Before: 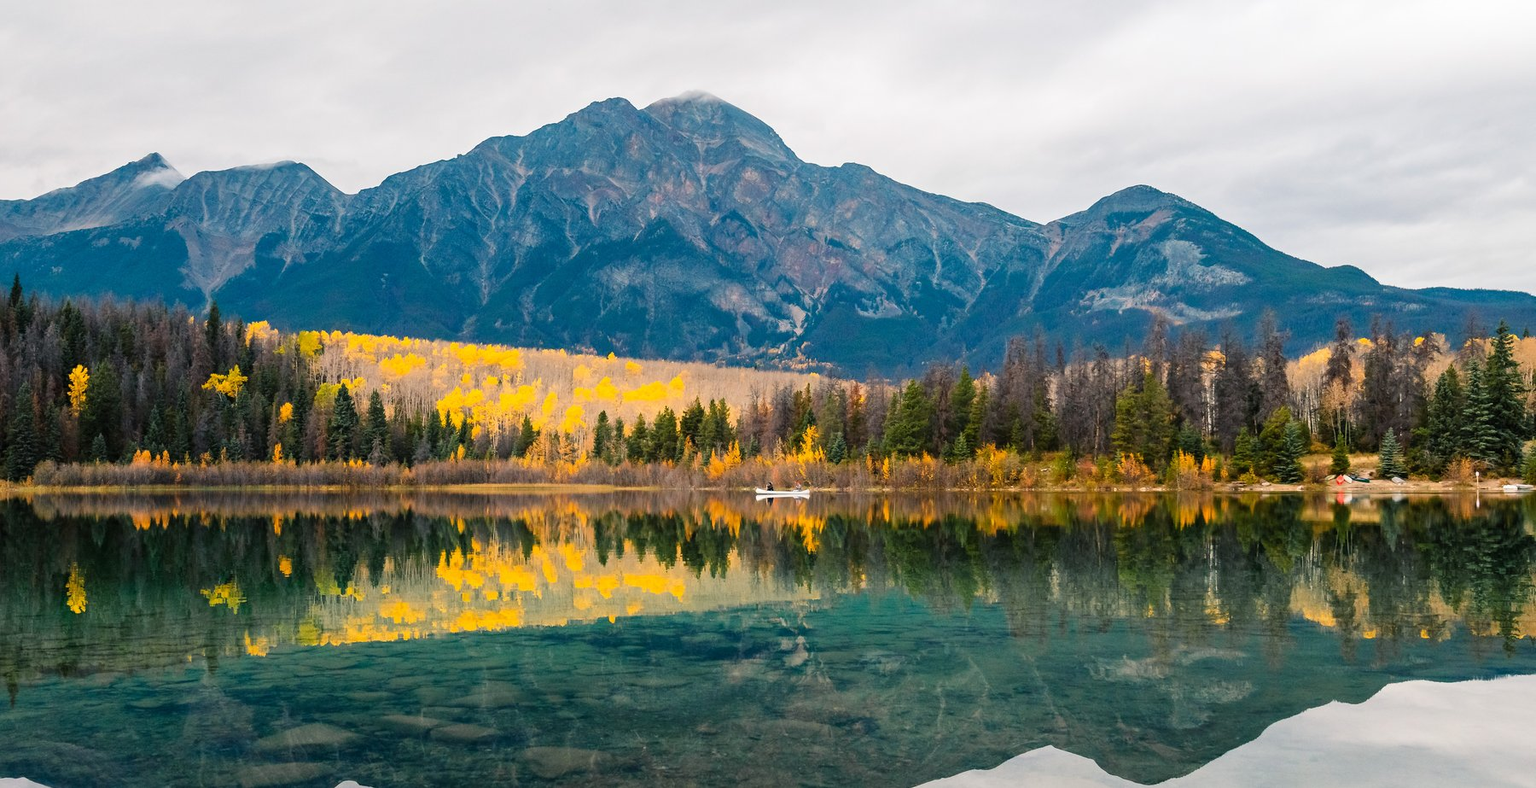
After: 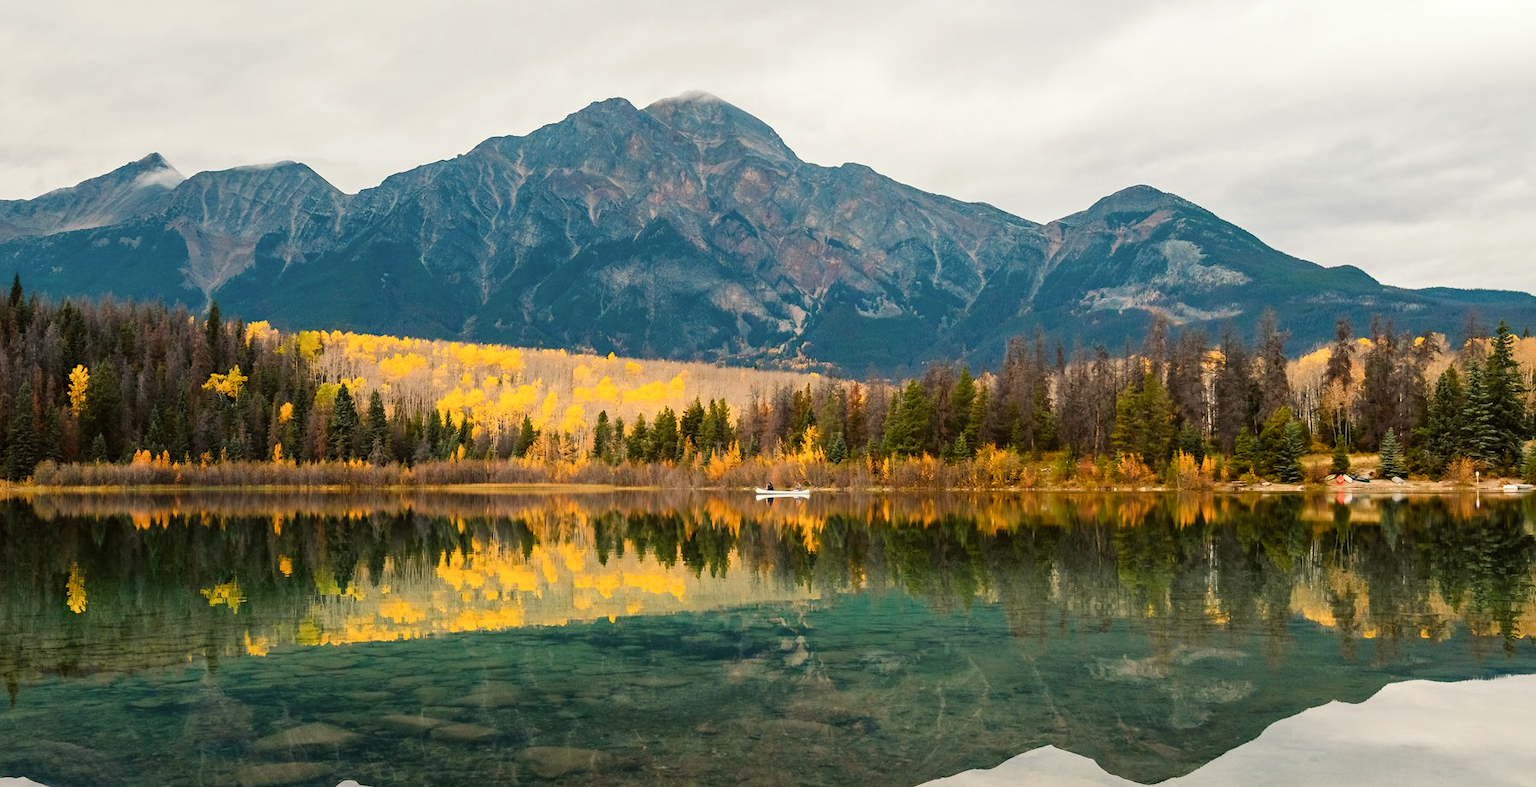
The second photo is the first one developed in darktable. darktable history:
color balance rgb: power › chroma 2.525%, power › hue 68.43°, perceptual saturation grading › global saturation -2.274%, perceptual saturation grading › highlights -7.362%, perceptual saturation grading › mid-tones 7.717%, perceptual saturation grading › shadows 3.266%
